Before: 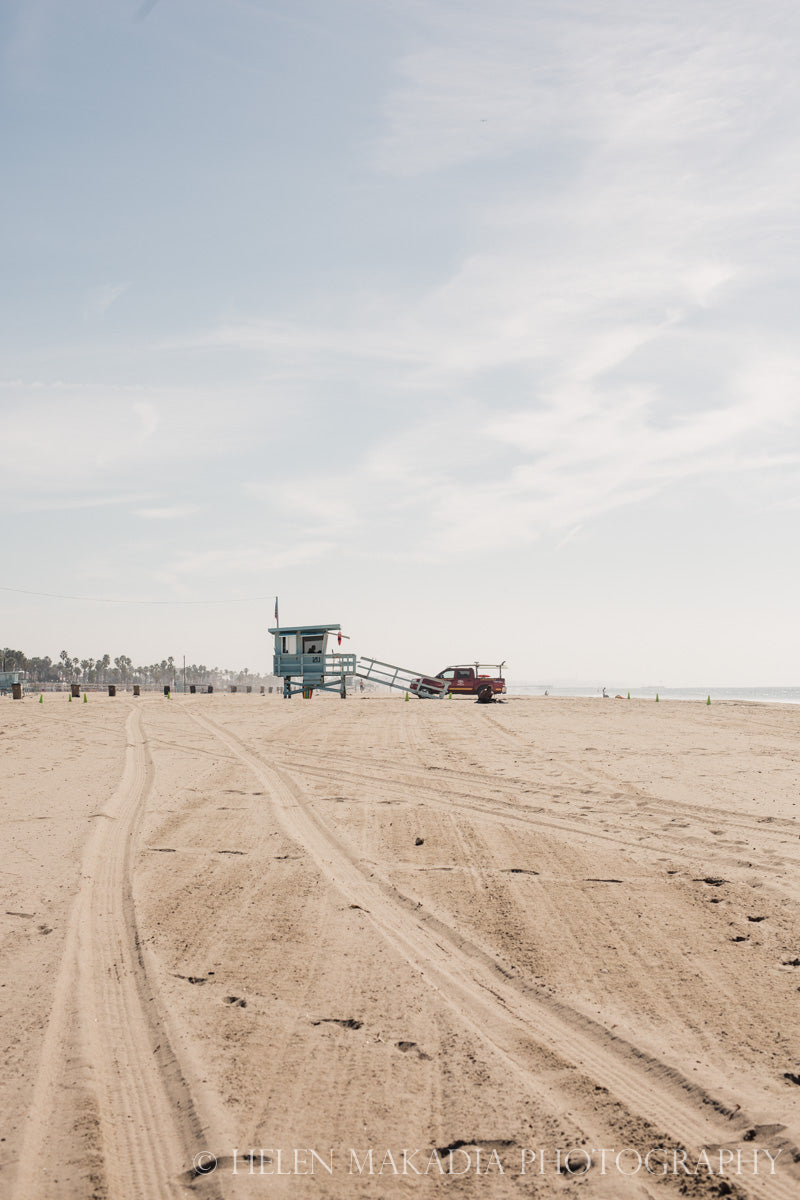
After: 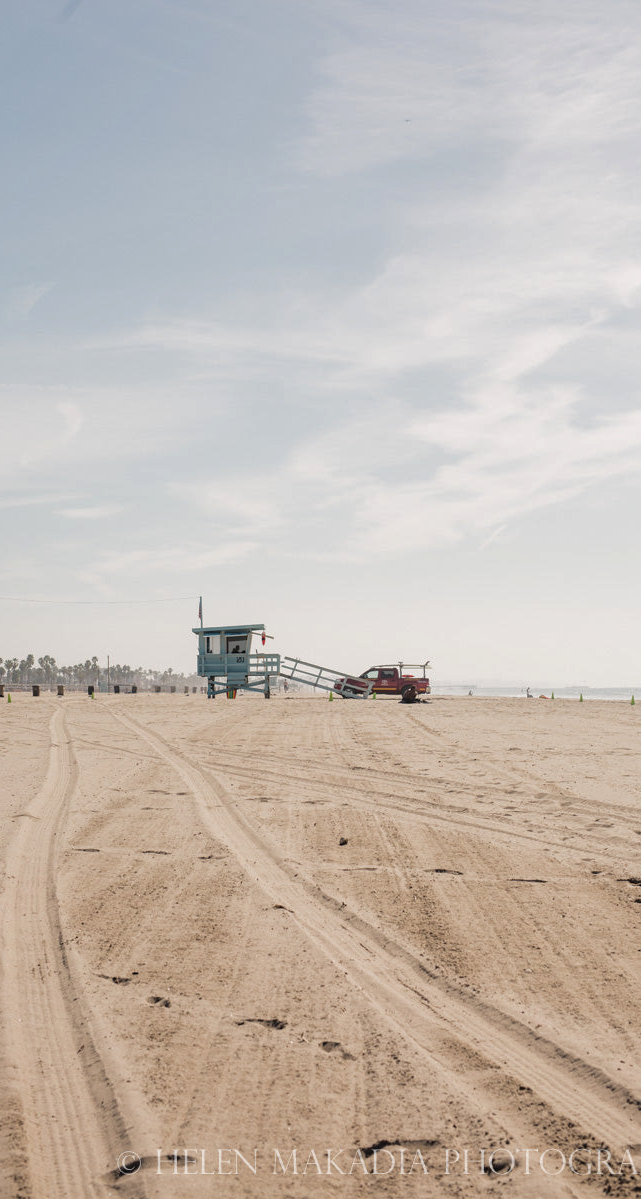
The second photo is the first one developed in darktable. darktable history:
shadows and highlights: shadows 10, white point adjustment 1, highlights -40
crop and rotate: left 9.597%, right 10.195%
